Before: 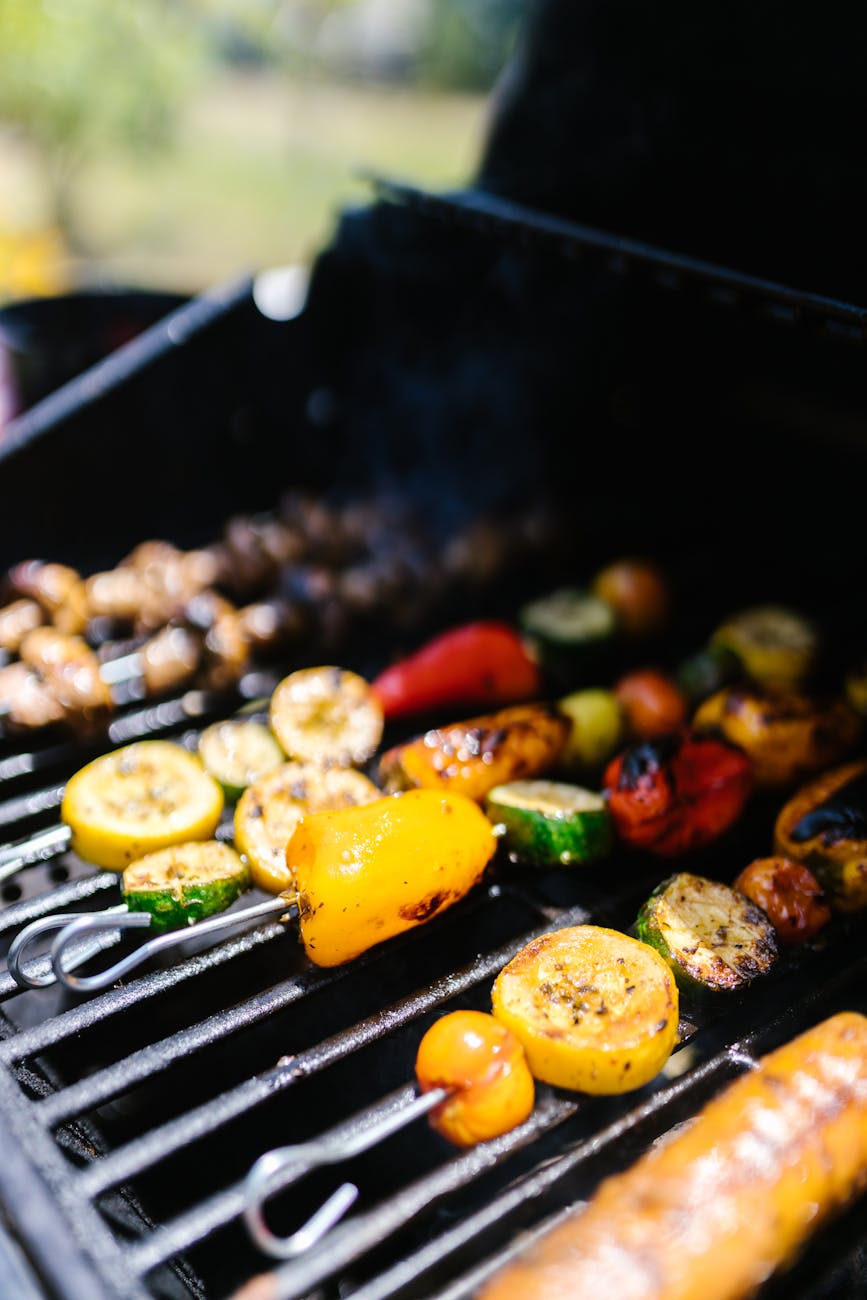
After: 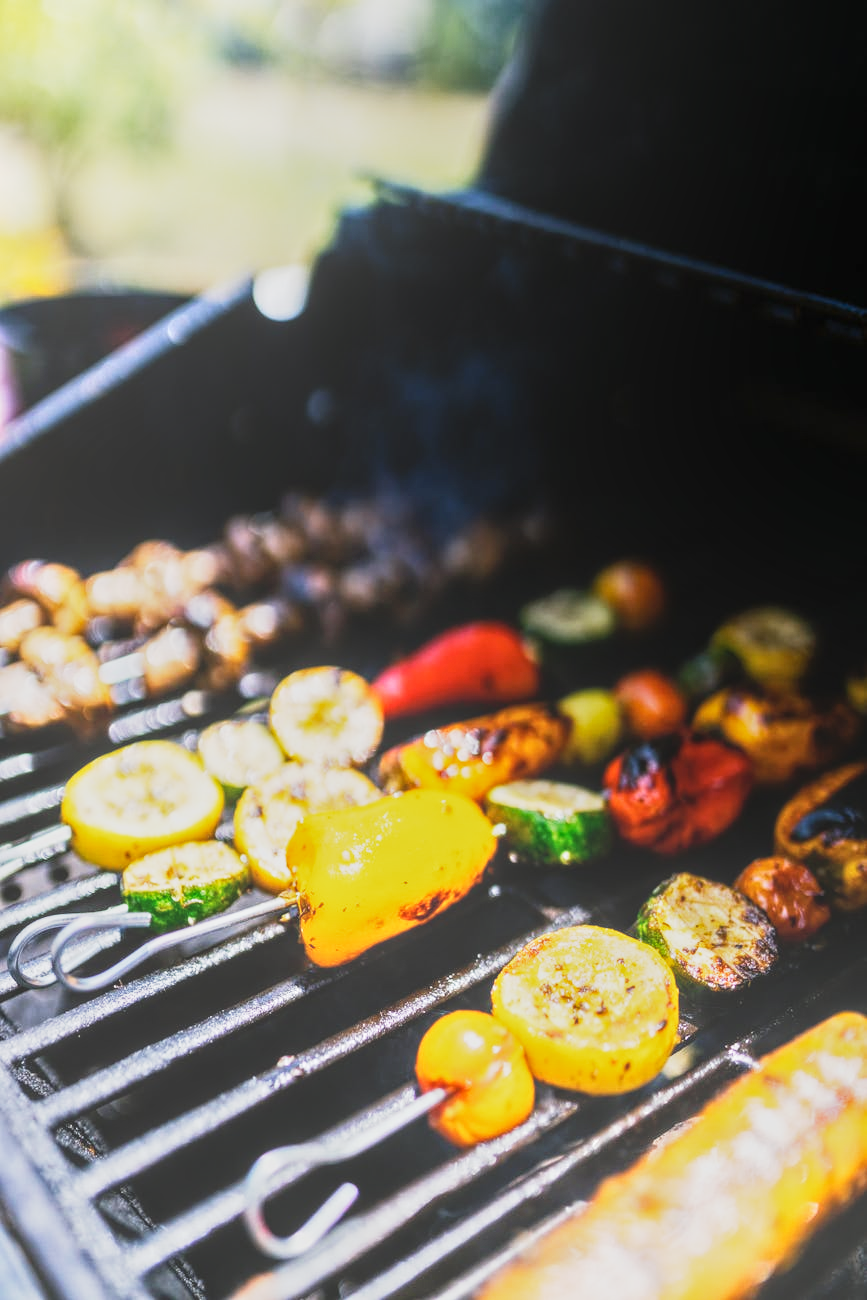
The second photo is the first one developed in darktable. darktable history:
tone equalizer: -8 EV -0.417 EV, -7 EV -0.389 EV, -6 EV -0.333 EV, -5 EV -0.222 EV, -3 EV 0.222 EV, -2 EV 0.333 EV, -1 EV 0.389 EV, +0 EV 0.417 EV, edges refinement/feathering 500, mask exposure compensation -1.57 EV, preserve details no
local contrast: highlights 73%, shadows 15%, midtone range 0.197
base curve: curves: ch0 [(0, 0) (0.088, 0.125) (0.176, 0.251) (0.354, 0.501) (0.613, 0.749) (1, 0.877)], preserve colors none
